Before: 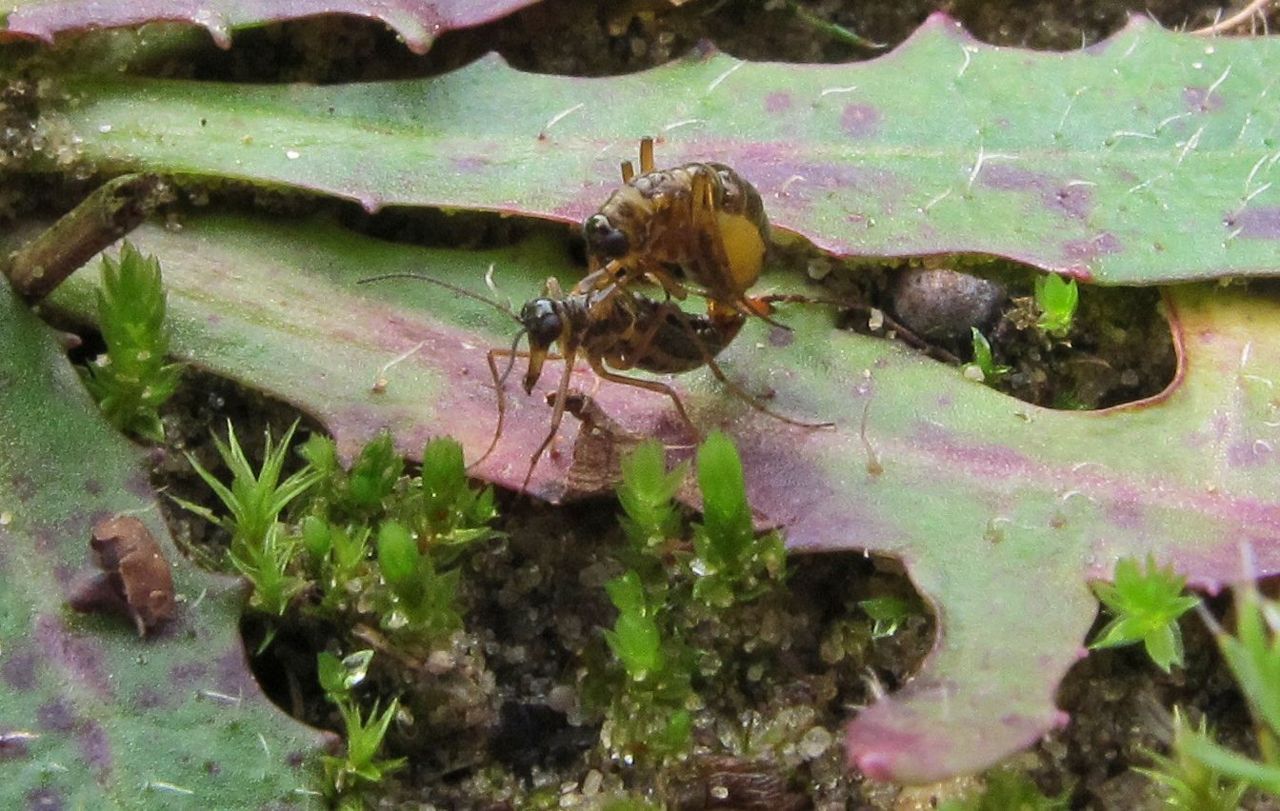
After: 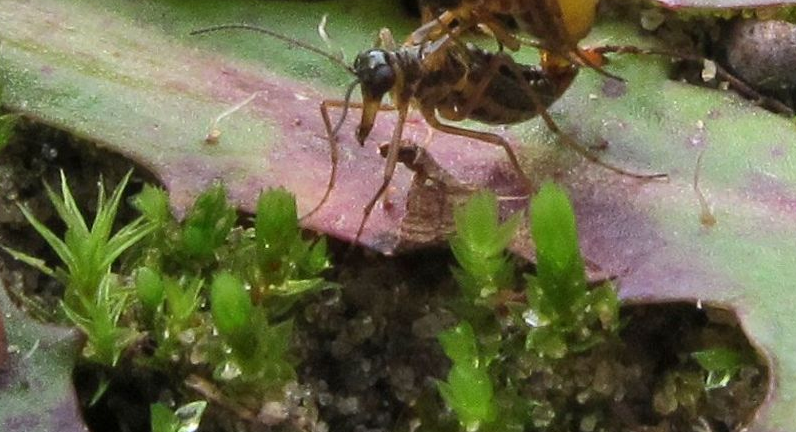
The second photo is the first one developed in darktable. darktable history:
contrast brightness saturation: contrast 0.053
crop: left 13.067%, top 30.769%, right 24.688%, bottom 15.849%
